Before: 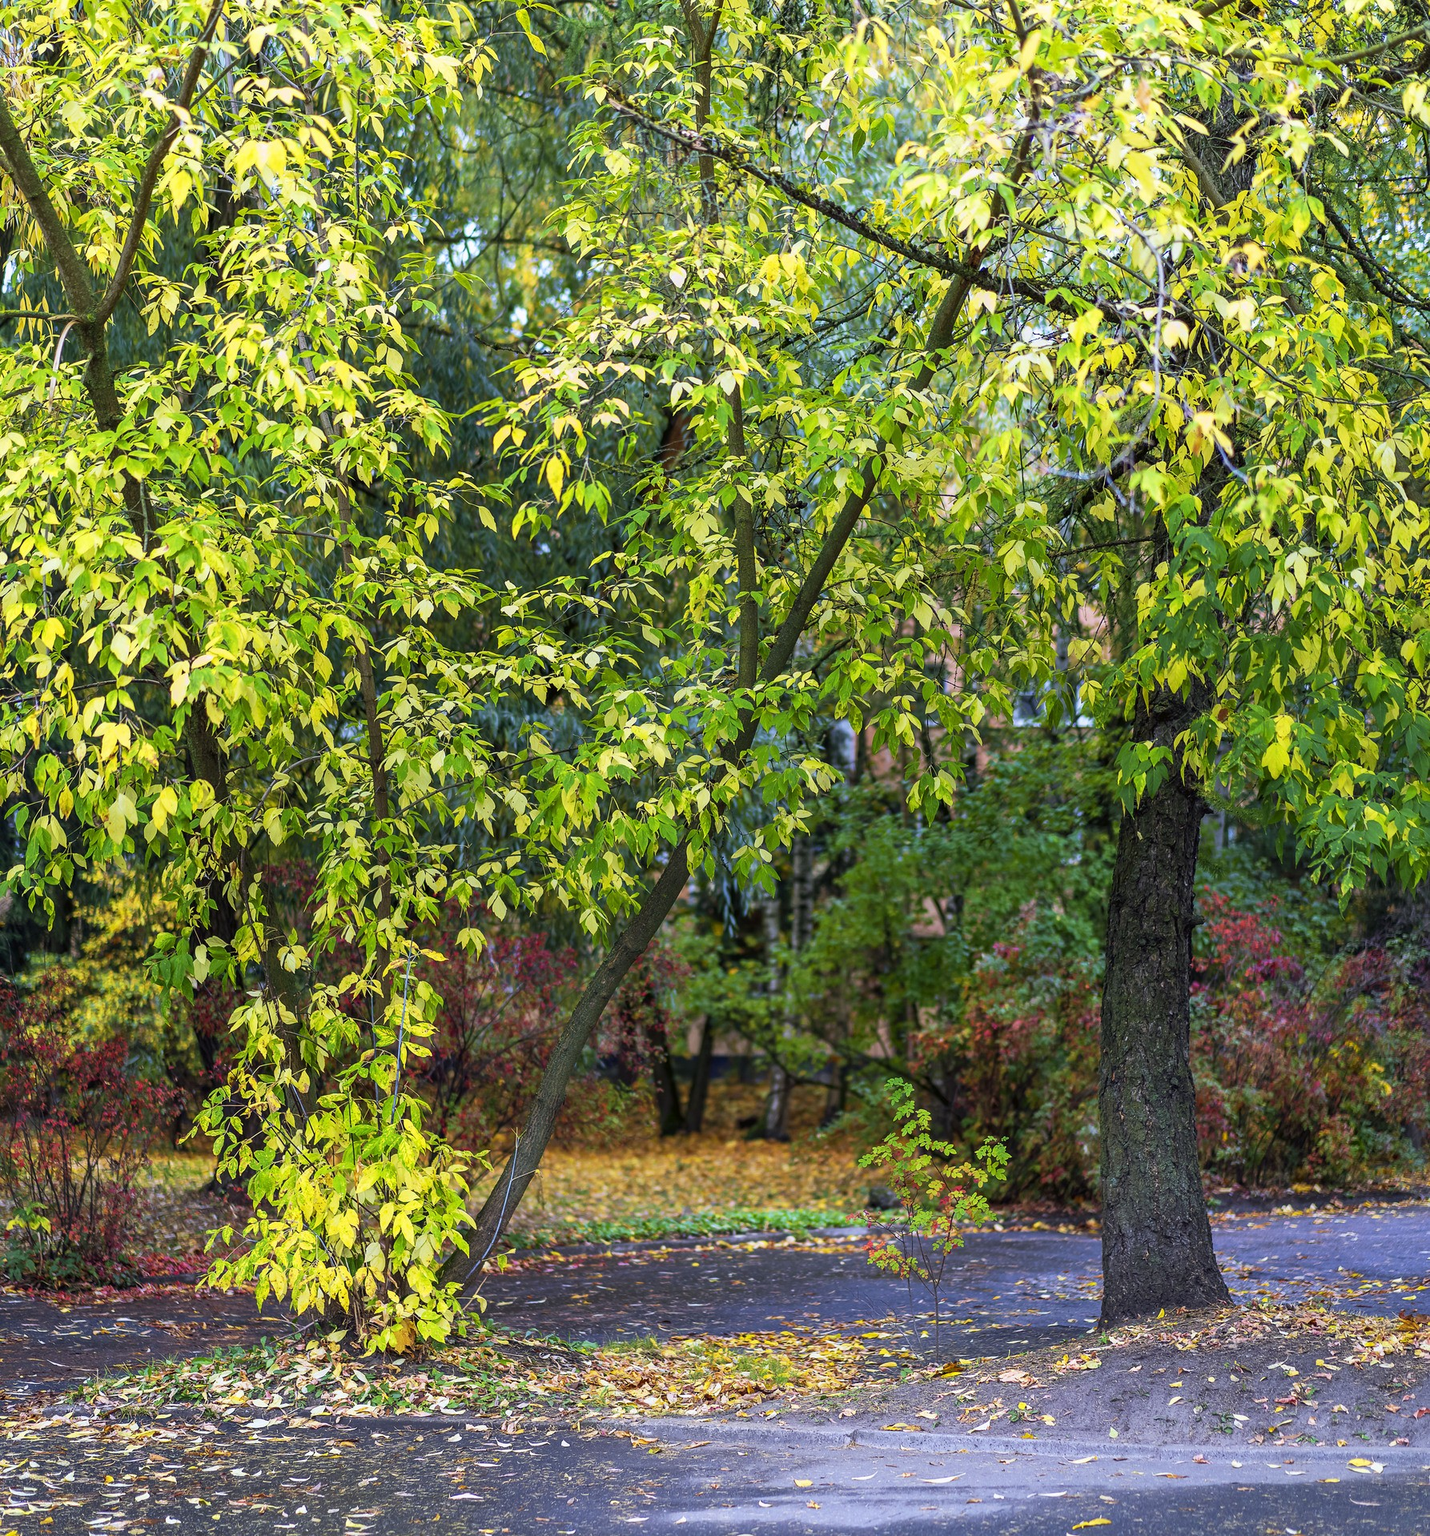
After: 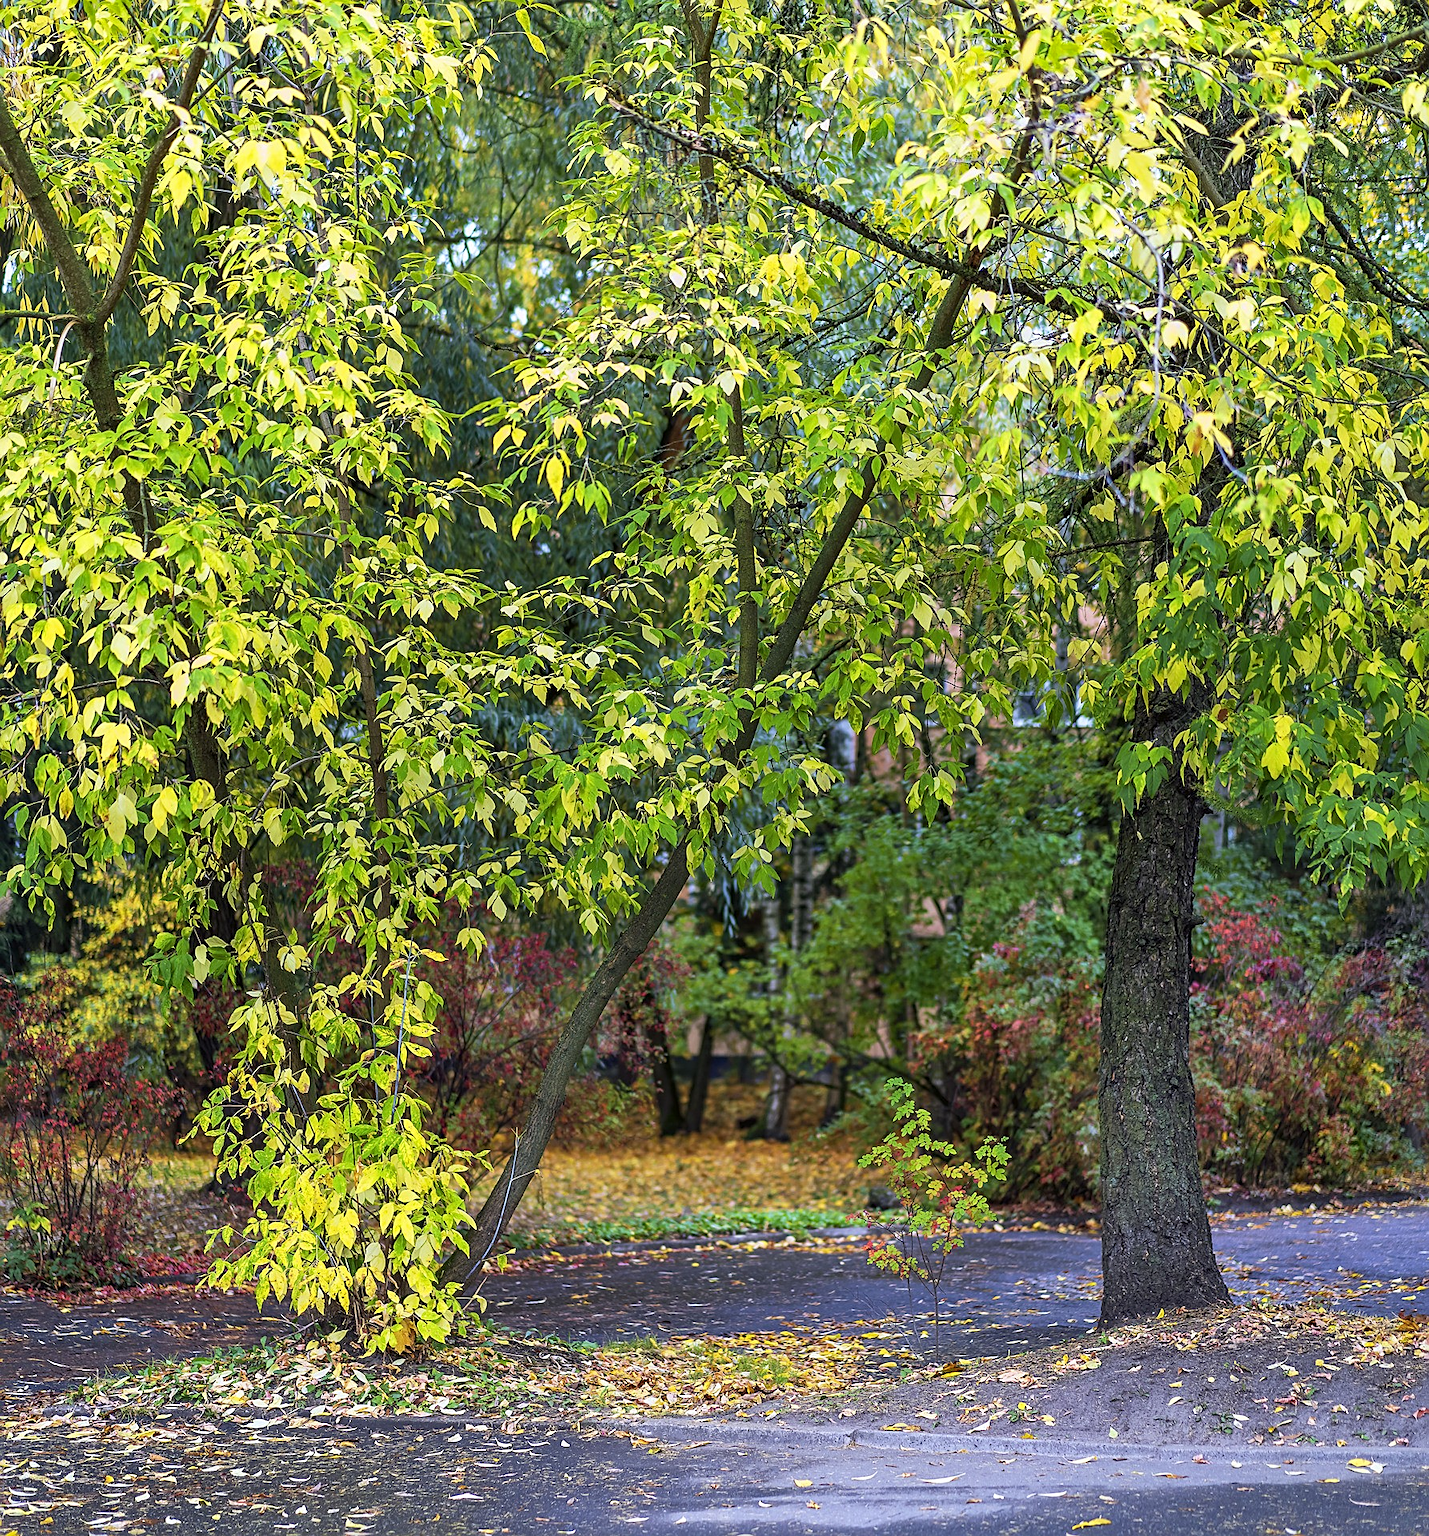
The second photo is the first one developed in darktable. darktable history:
sharpen: on, module defaults
shadows and highlights: shadows 48.98, highlights -40.67, soften with gaussian
